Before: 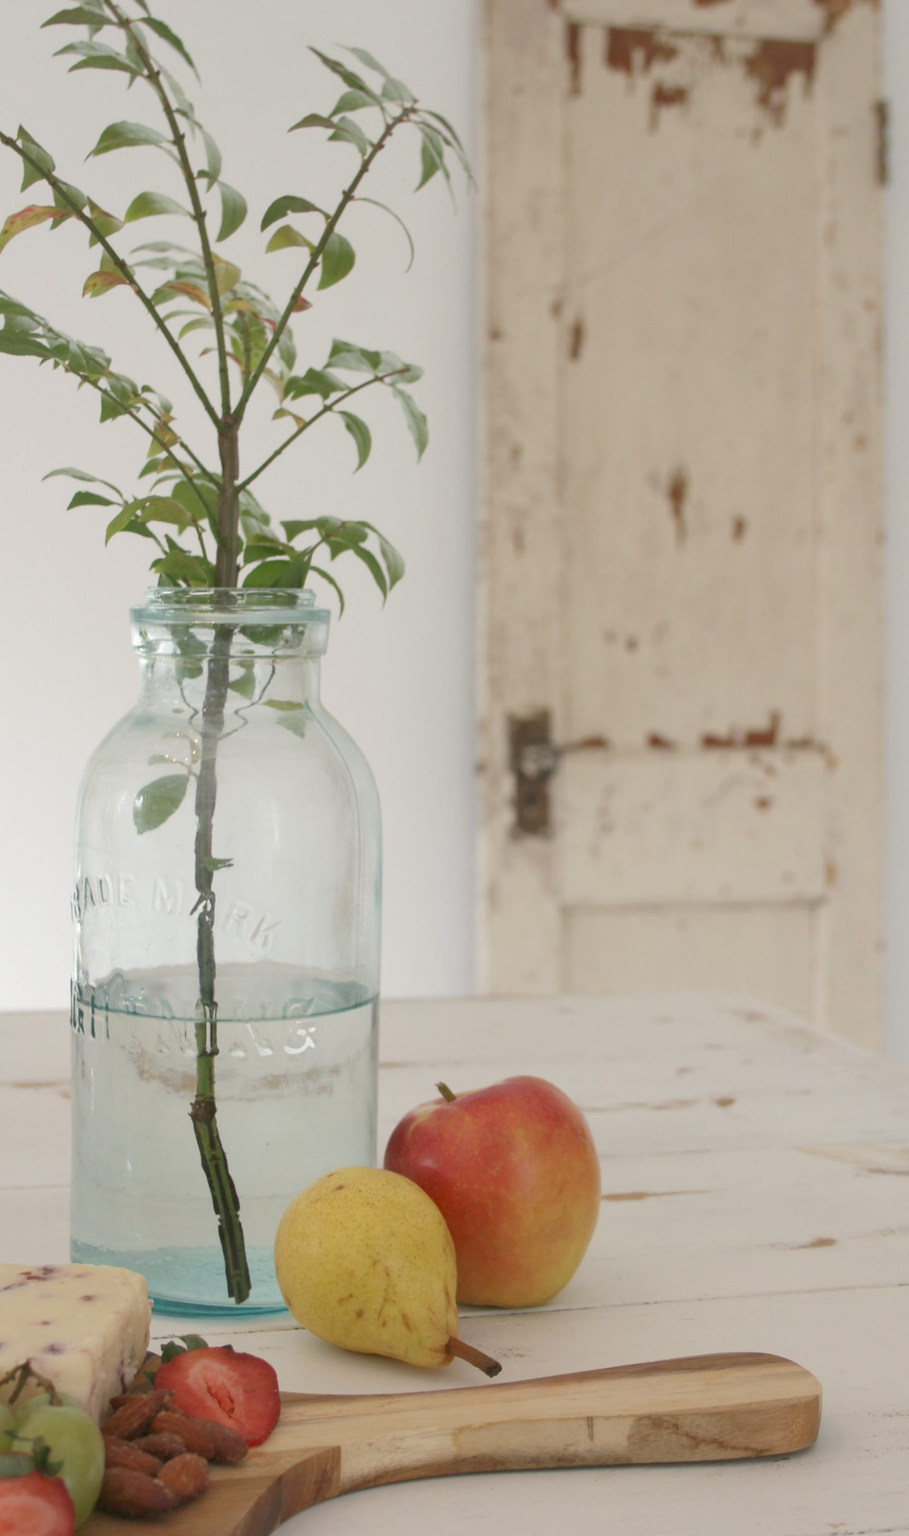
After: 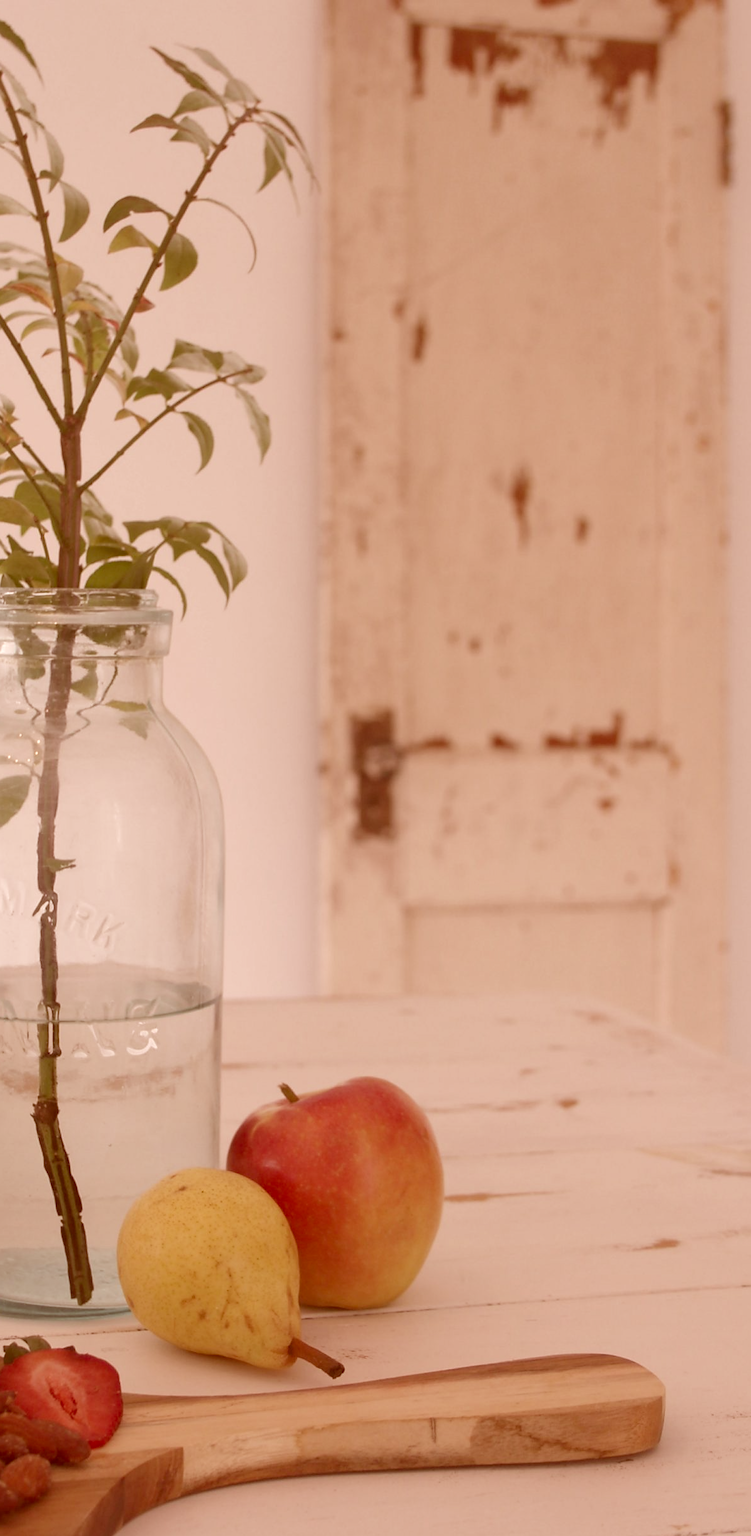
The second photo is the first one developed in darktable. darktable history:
crop: left 17.392%, bottom 0.042%
sharpen: radius 1.888, amount 0.398, threshold 1.527
color correction: highlights a* 9.5, highlights b* 8.89, shadows a* 39.55, shadows b* 39.54, saturation 0.774
